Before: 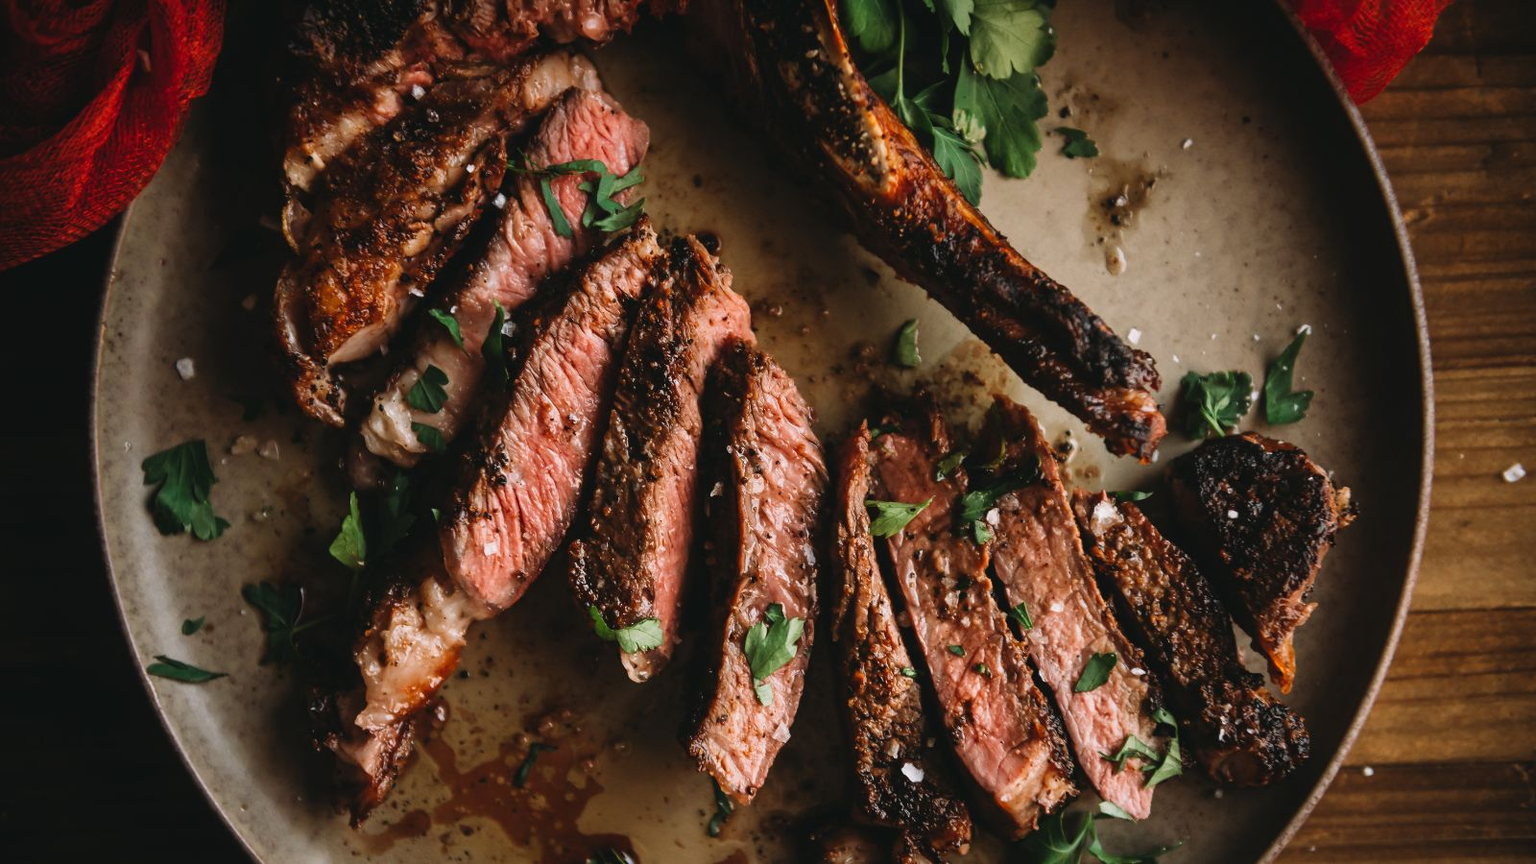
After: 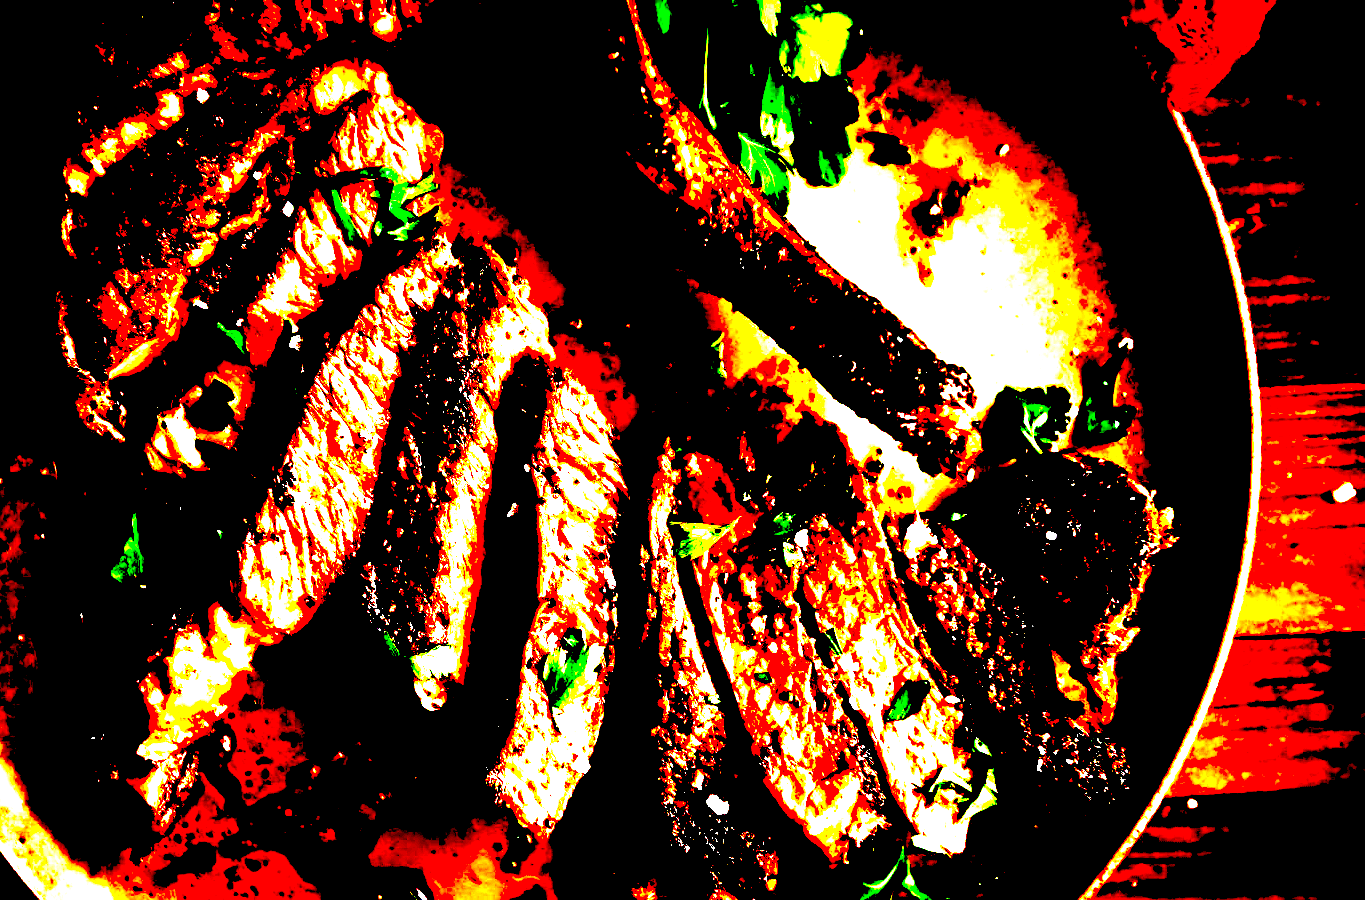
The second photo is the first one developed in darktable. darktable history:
exposure: black level correction 0.1, exposure 2.956 EV, compensate highlight preservation false
crop and rotate: left 14.65%
haze removal: compatibility mode true, adaptive false
